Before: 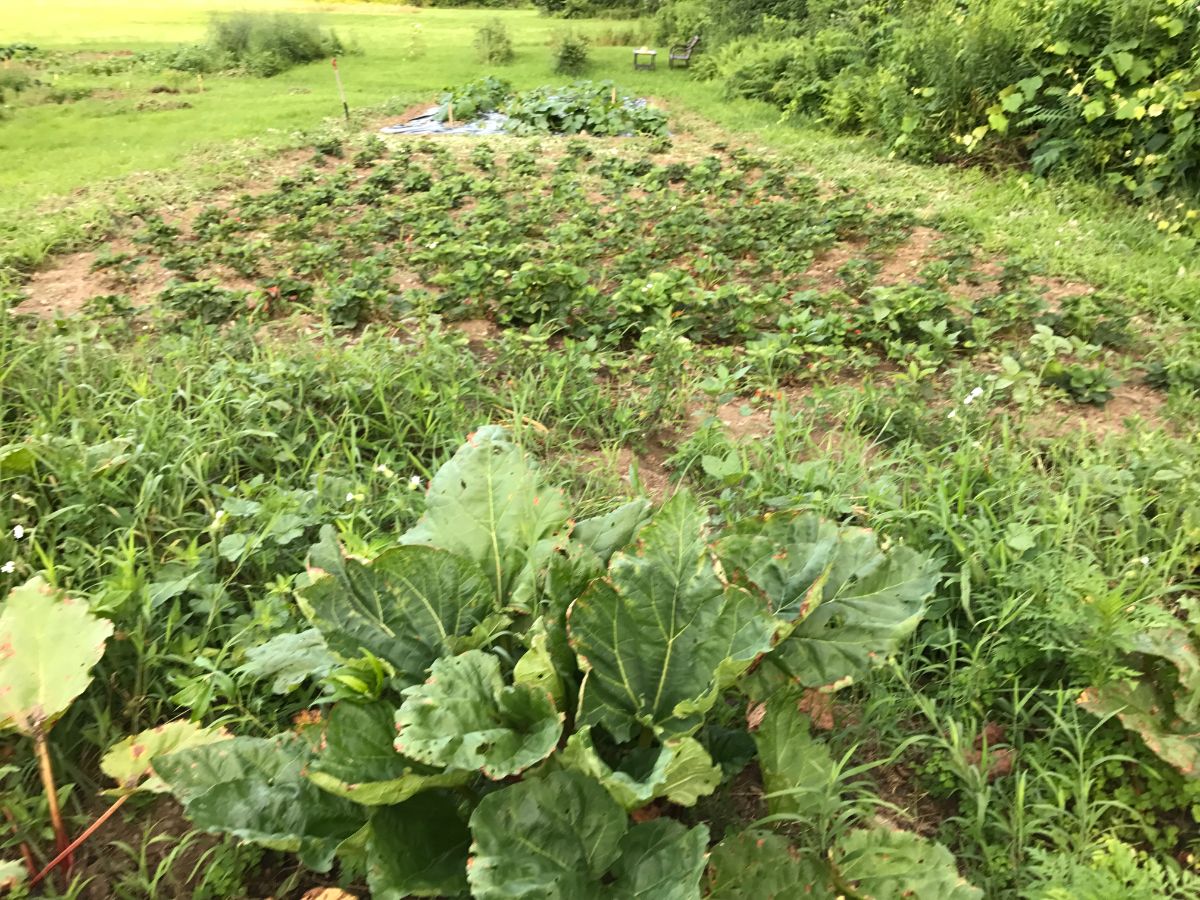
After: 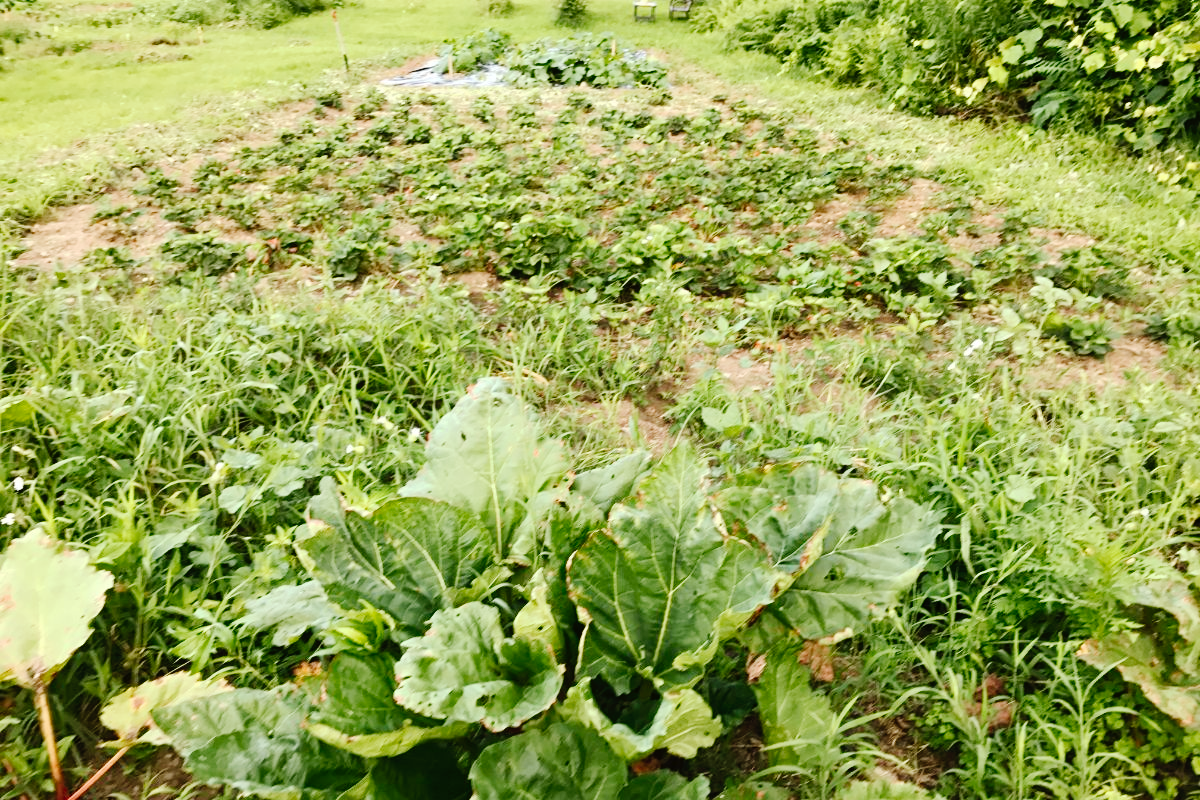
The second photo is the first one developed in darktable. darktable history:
tone curve: curves: ch0 [(0, 0) (0.003, 0.002) (0.011, 0.006) (0.025, 0.012) (0.044, 0.021) (0.069, 0.027) (0.1, 0.035) (0.136, 0.06) (0.177, 0.108) (0.224, 0.173) (0.277, 0.26) (0.335, 0.353) (0.399, 0.453) (0.468, 0.555) (0.543, 0.641) (0.623, 0.724) (0.709, 0.792) (0.801, 0.857) (0.898, 0.918) (1, 1)], preserve colors none
crop and rotate: top 5.444%, bottom 5.65%
